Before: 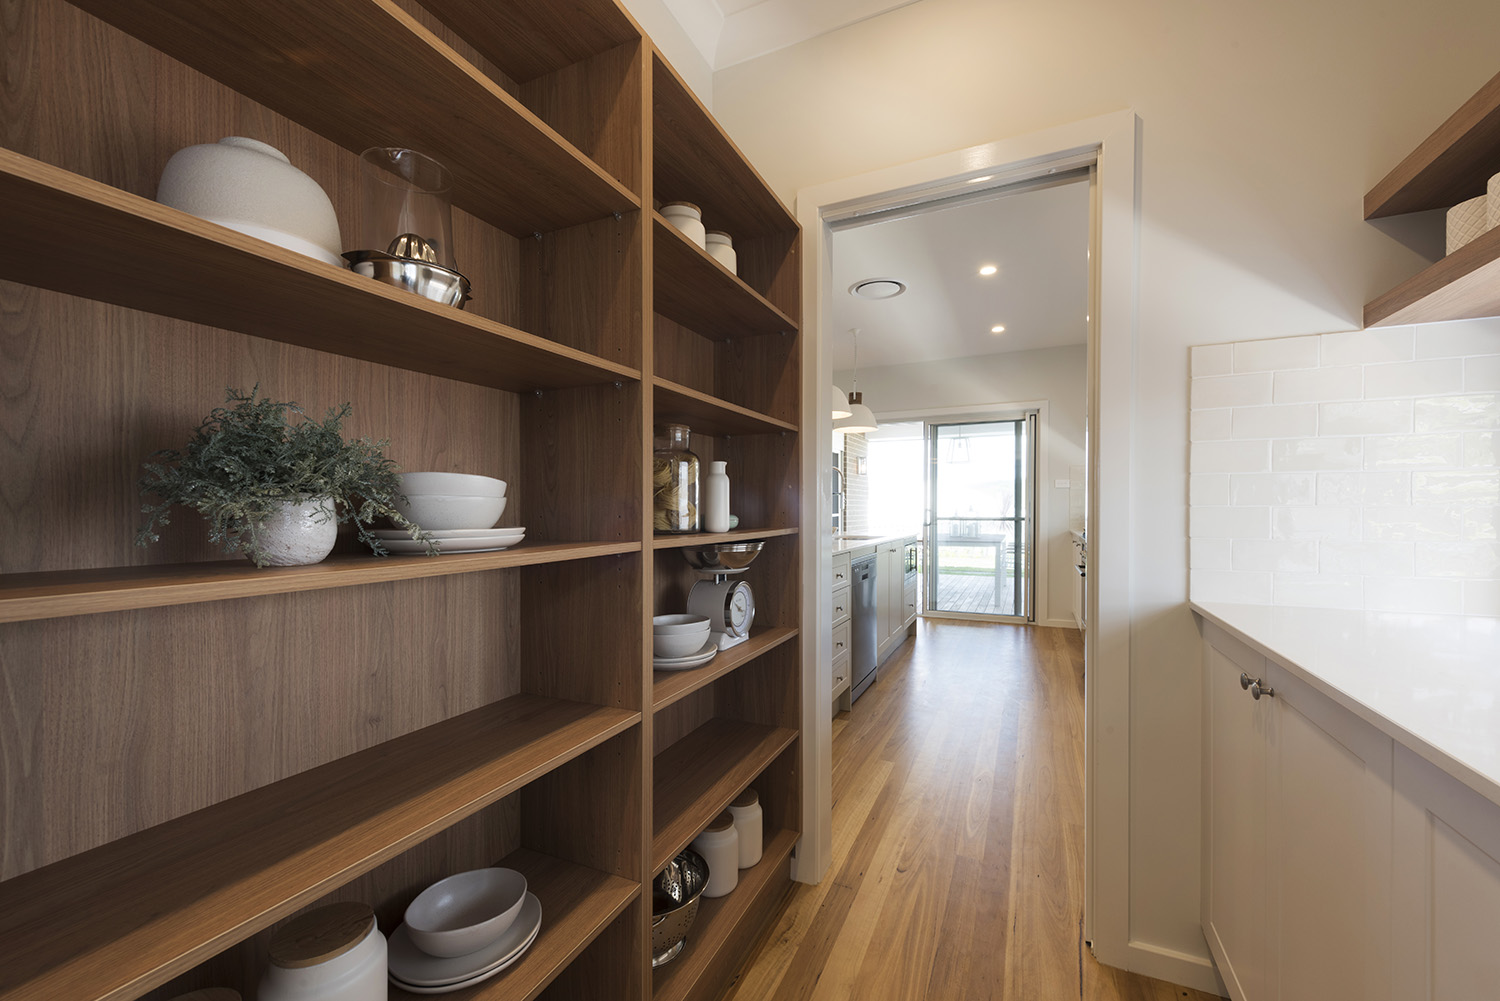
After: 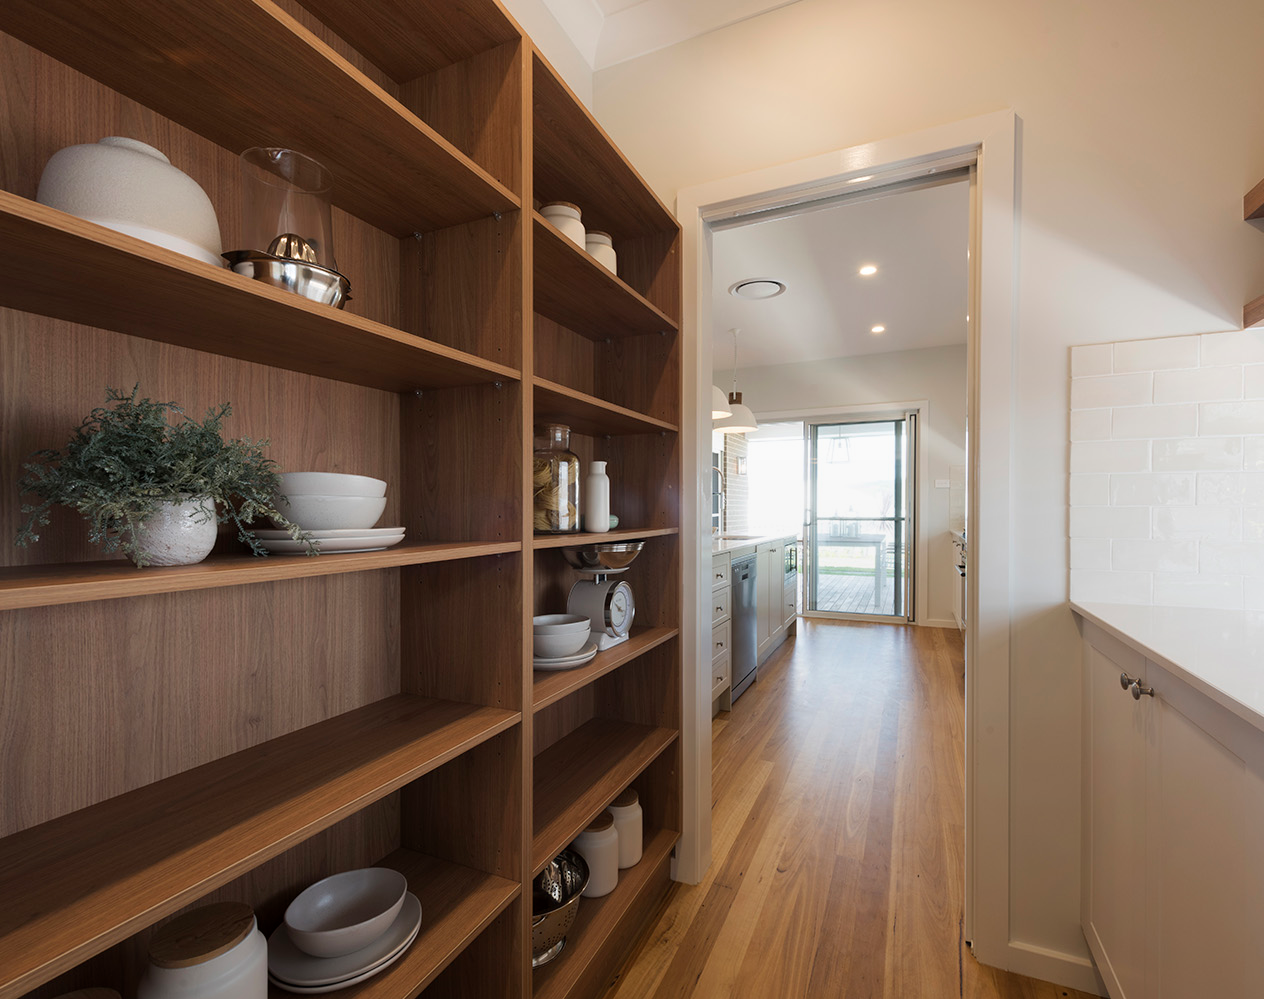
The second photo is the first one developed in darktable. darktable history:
crop: left 8.026%, right 7.374%
graduated density: rotation -180°, offset 24.95
